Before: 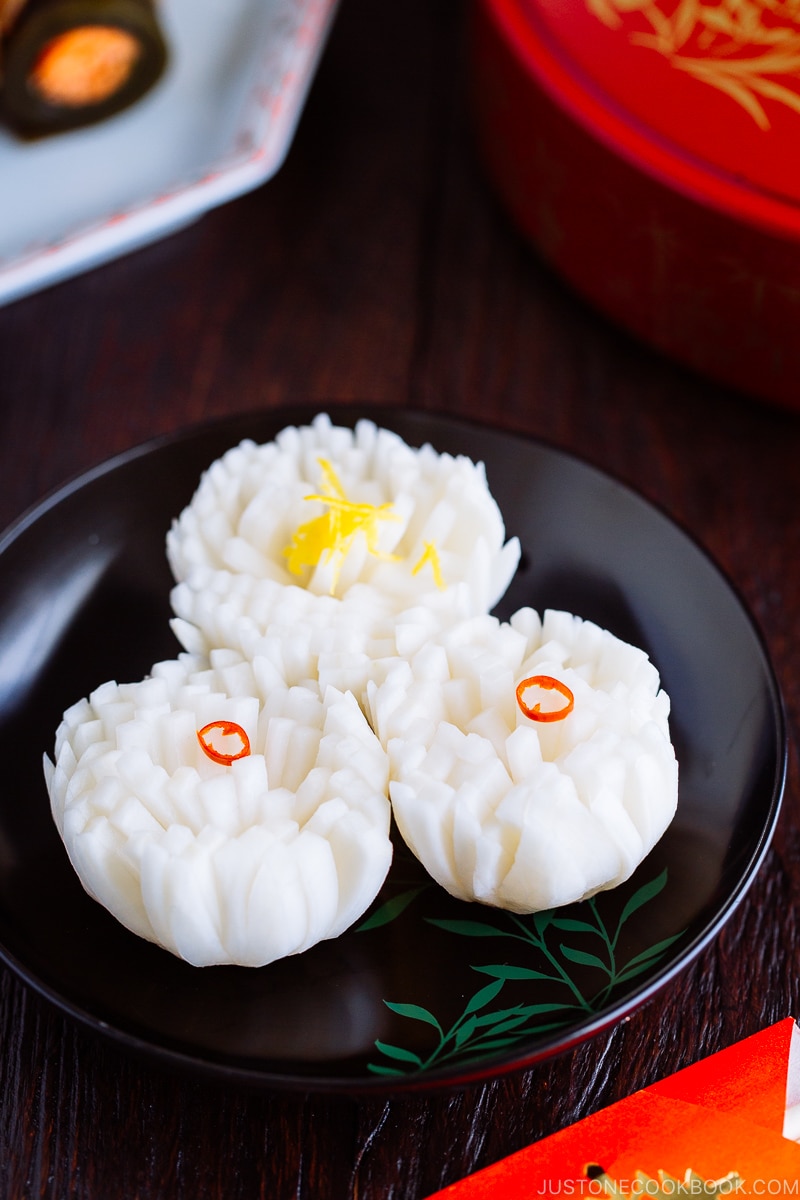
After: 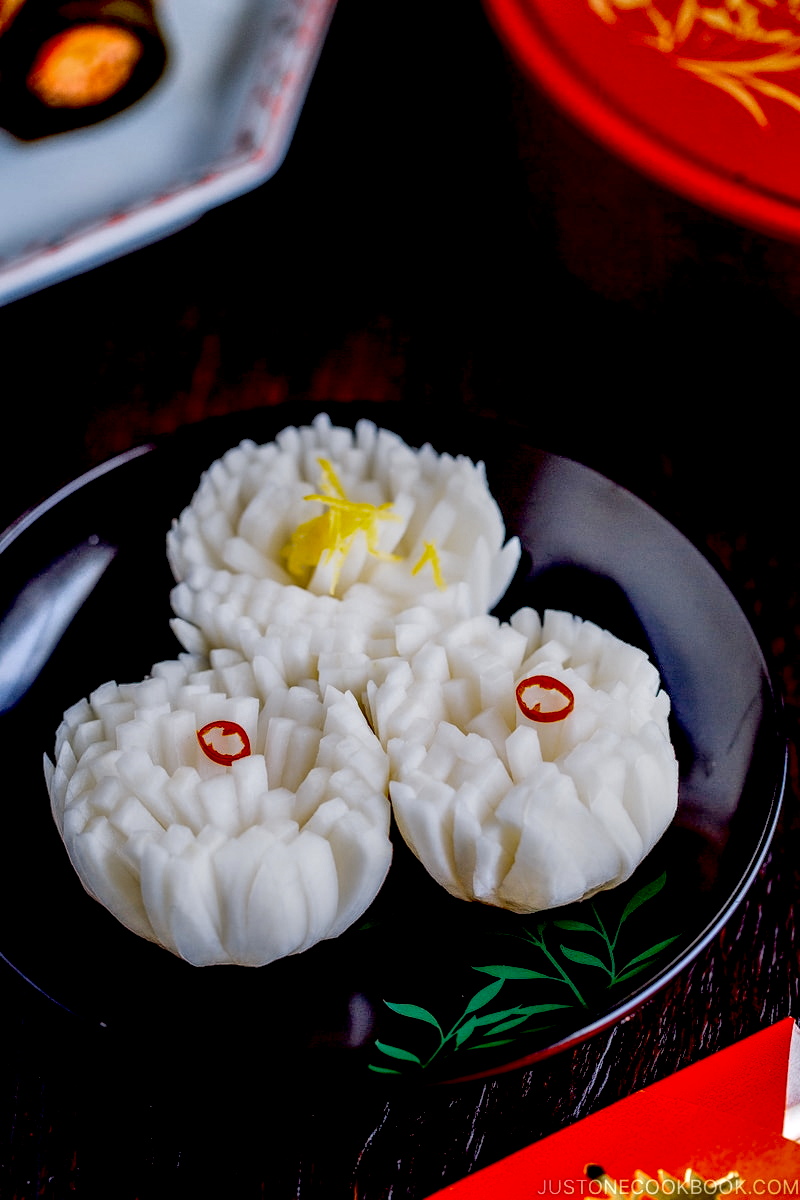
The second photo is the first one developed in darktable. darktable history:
exposure: black level correction 0.031, exposure 0.304 EV, compensate highlight preservation false
local contrast: highlights 0%, shadows 0%, detail 182%
